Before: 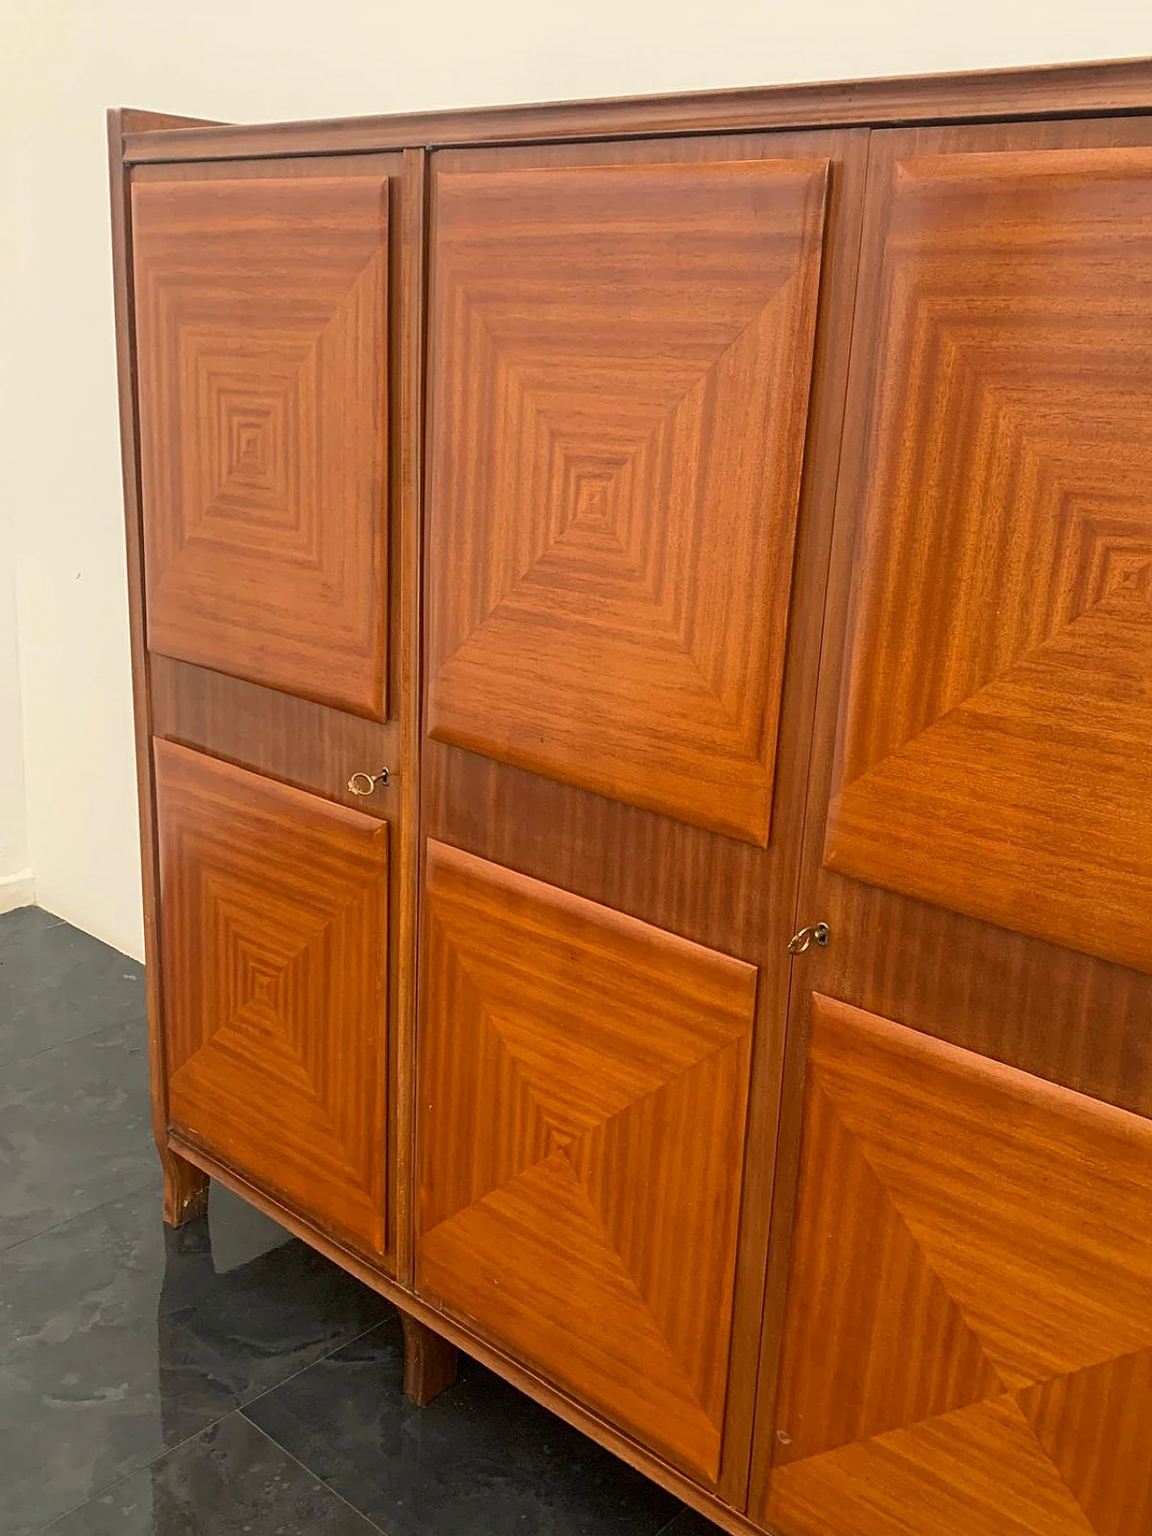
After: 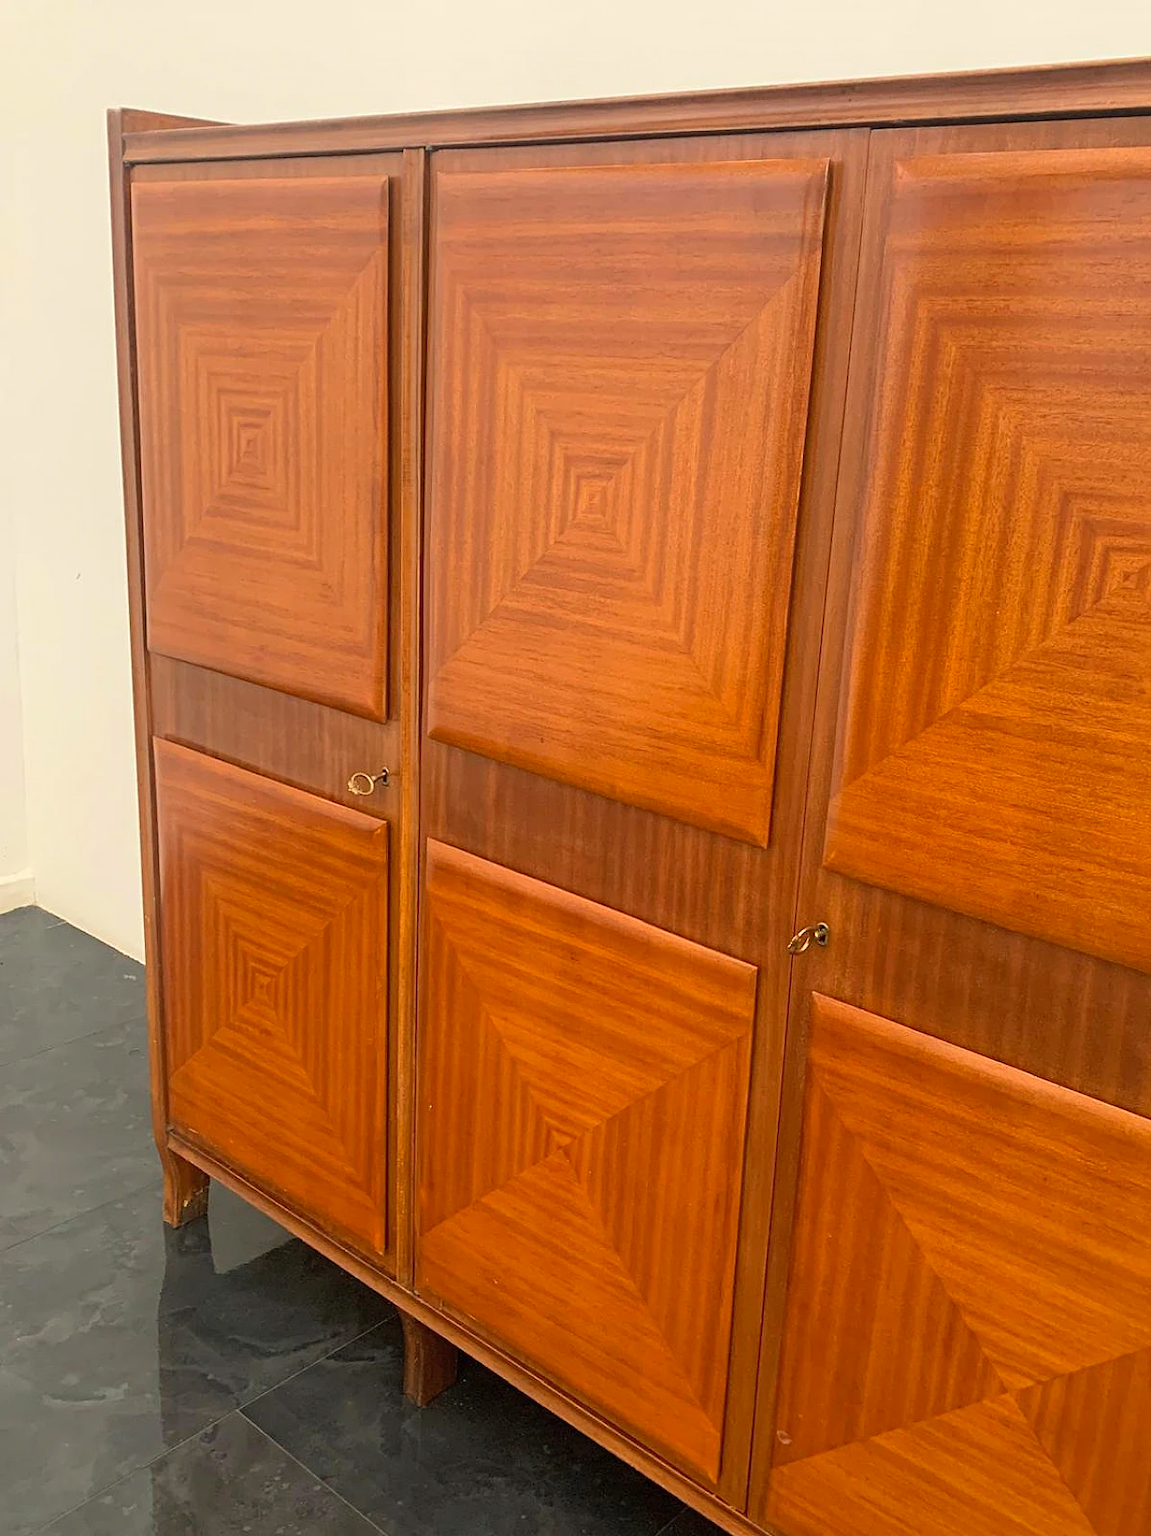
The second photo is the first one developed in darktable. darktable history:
contrast brightness saturation: contrast 0.034, brightness 0.058, saturation 0.129
